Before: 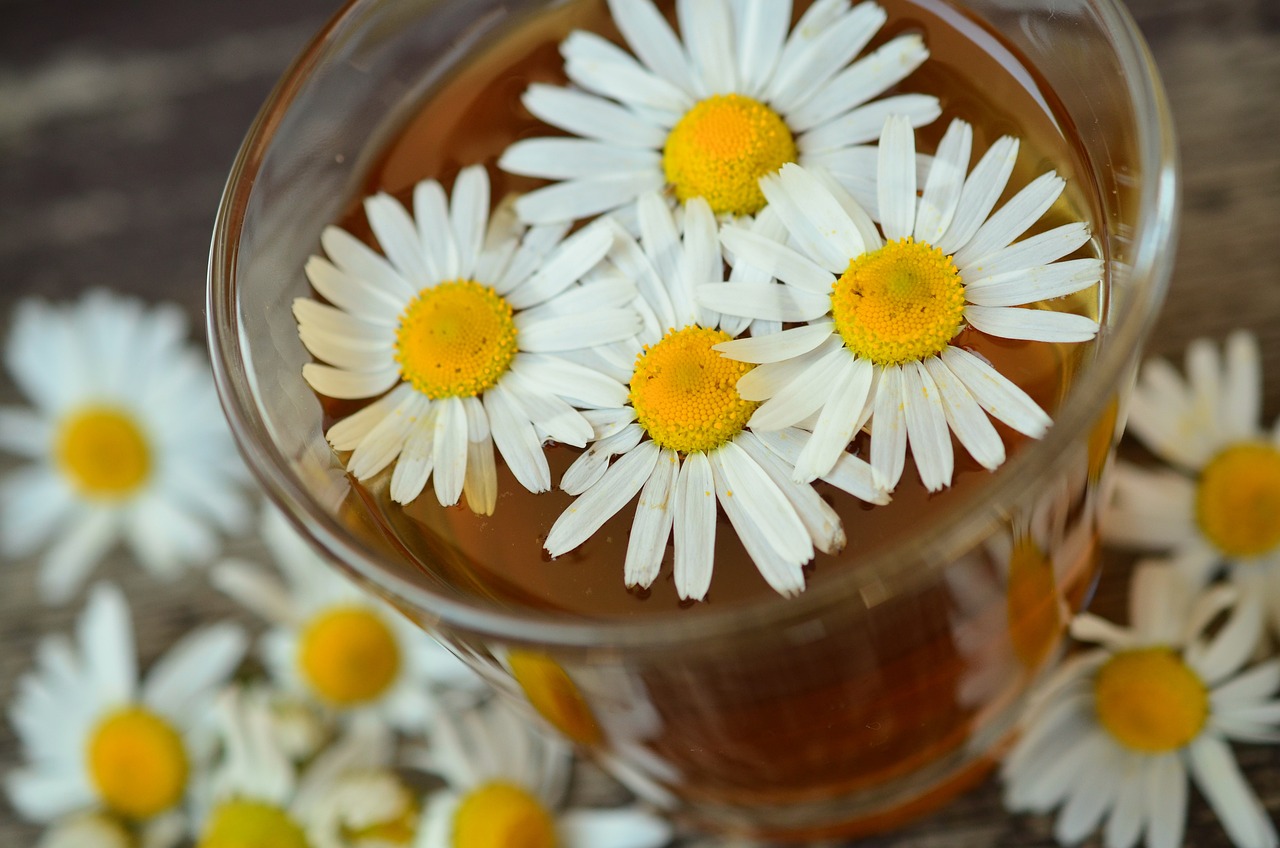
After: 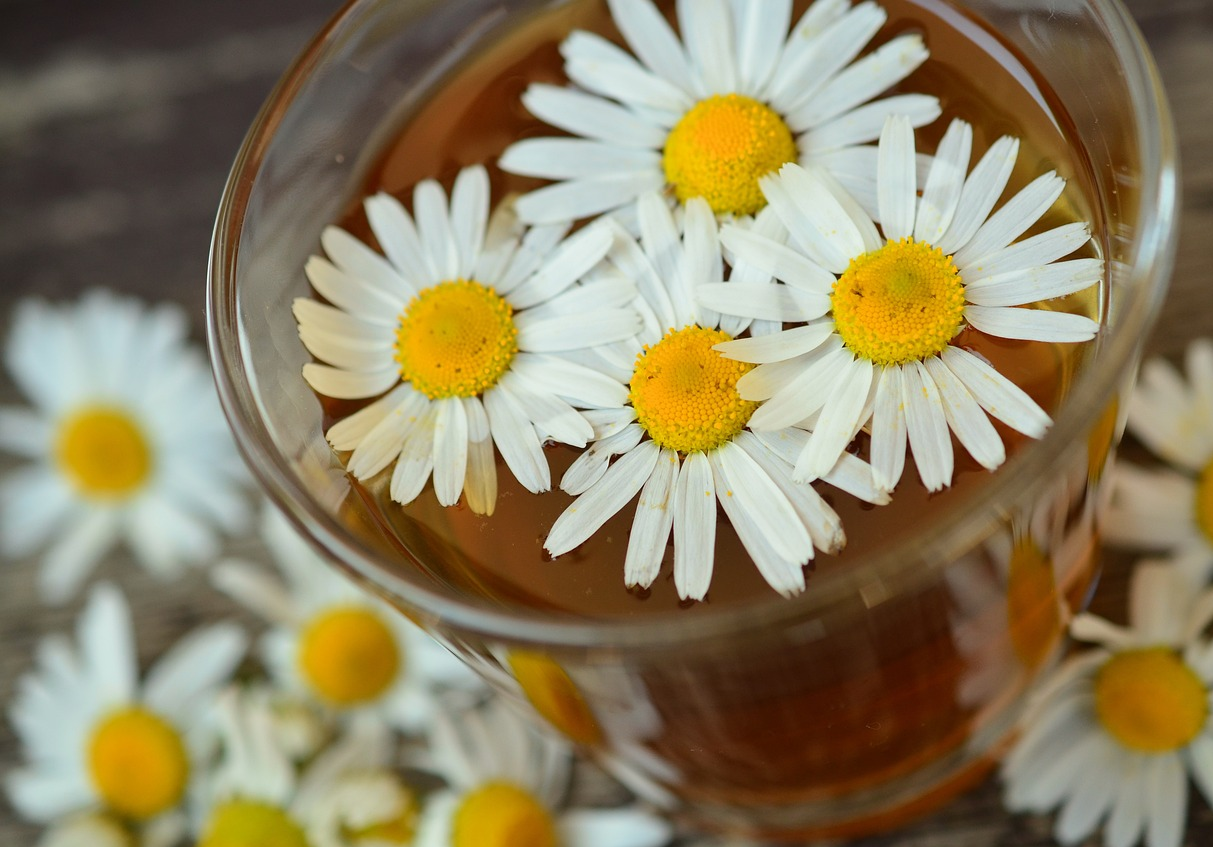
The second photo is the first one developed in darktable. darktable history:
crop and rotate: right 5.167%
